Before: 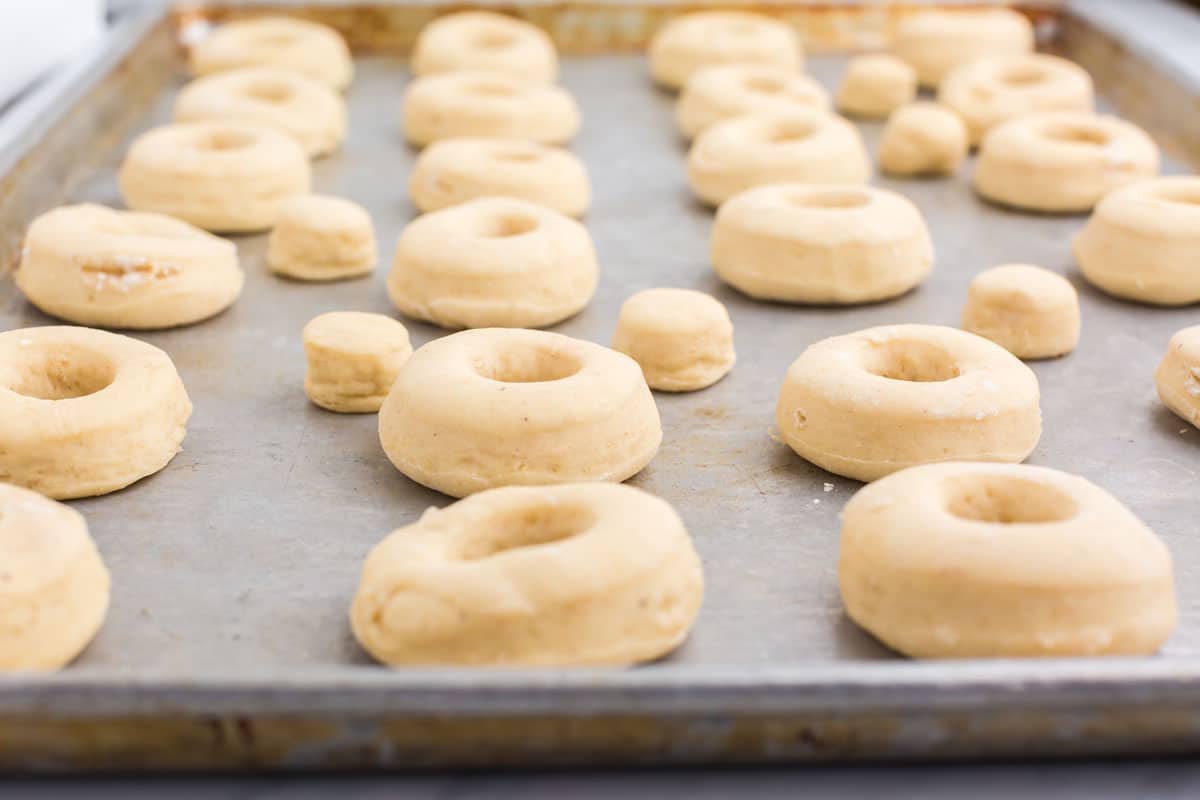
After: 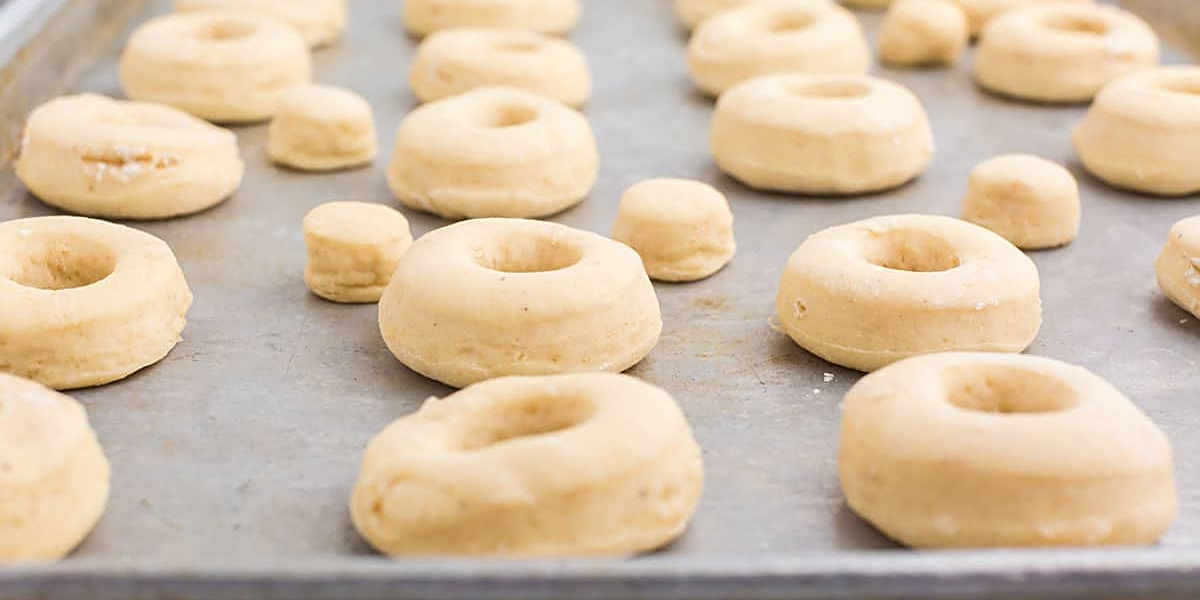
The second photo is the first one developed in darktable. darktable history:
sharpen: on, module defaults
crop: top 13.819%, bottom 11.169%
